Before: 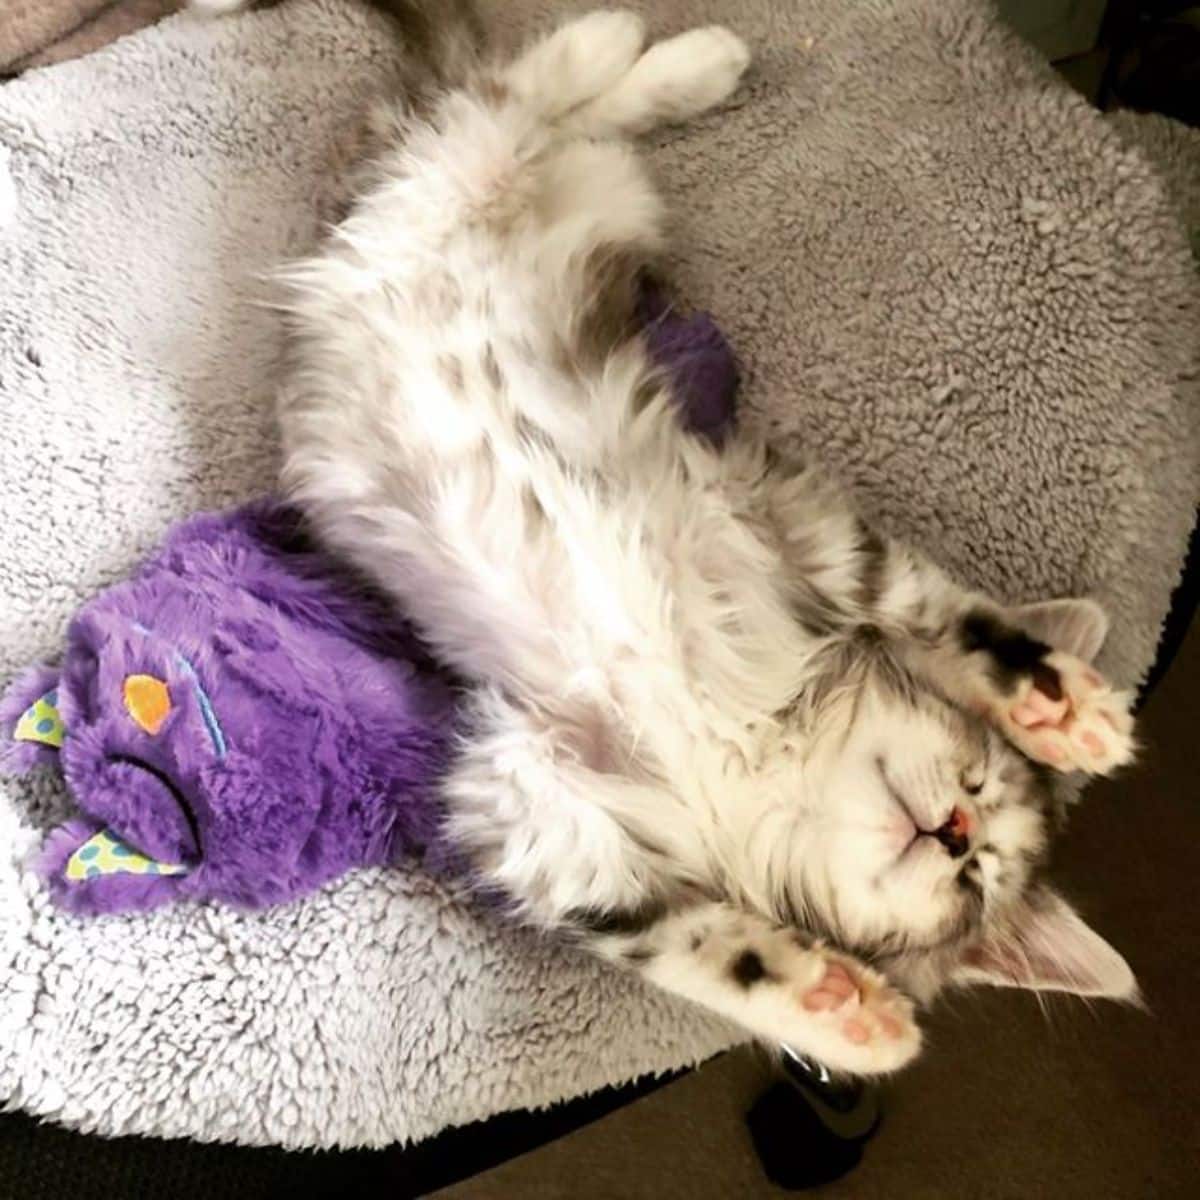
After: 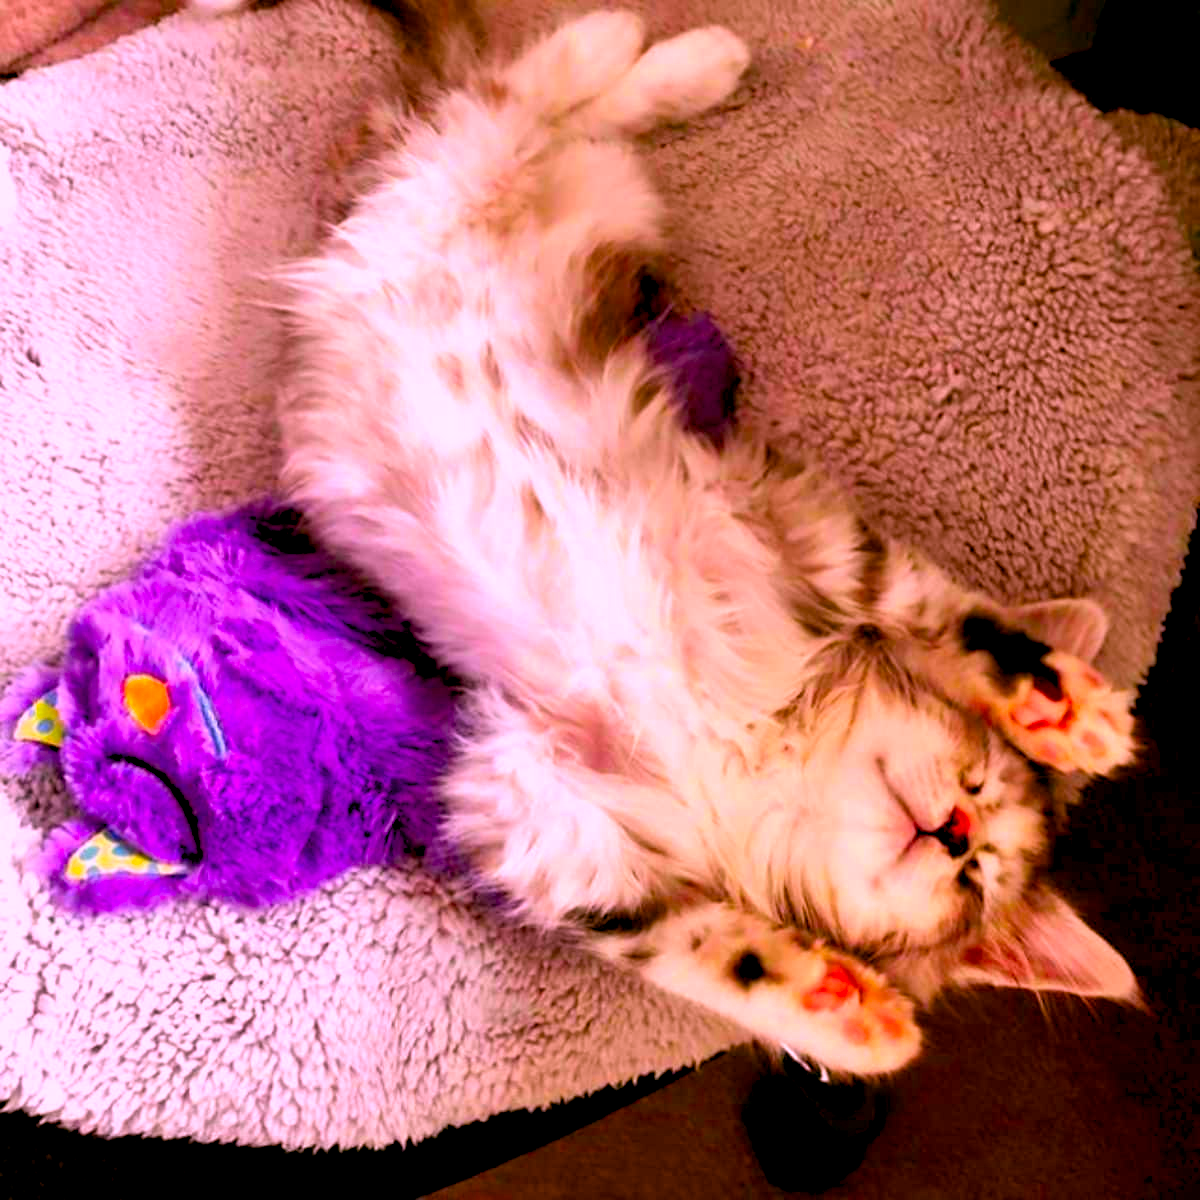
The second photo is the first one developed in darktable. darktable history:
color correction: highlights a* 19.06, highlights b* -11.85, saturation 1.68
color balance rgb: shadows lift › hue 84.83°, power › chroma 1.054%, power › hue 26.07°, global offset › luminance -1.022%, perceptual saturation grading › global saturation 29.367%, global vibrance 4.869%
